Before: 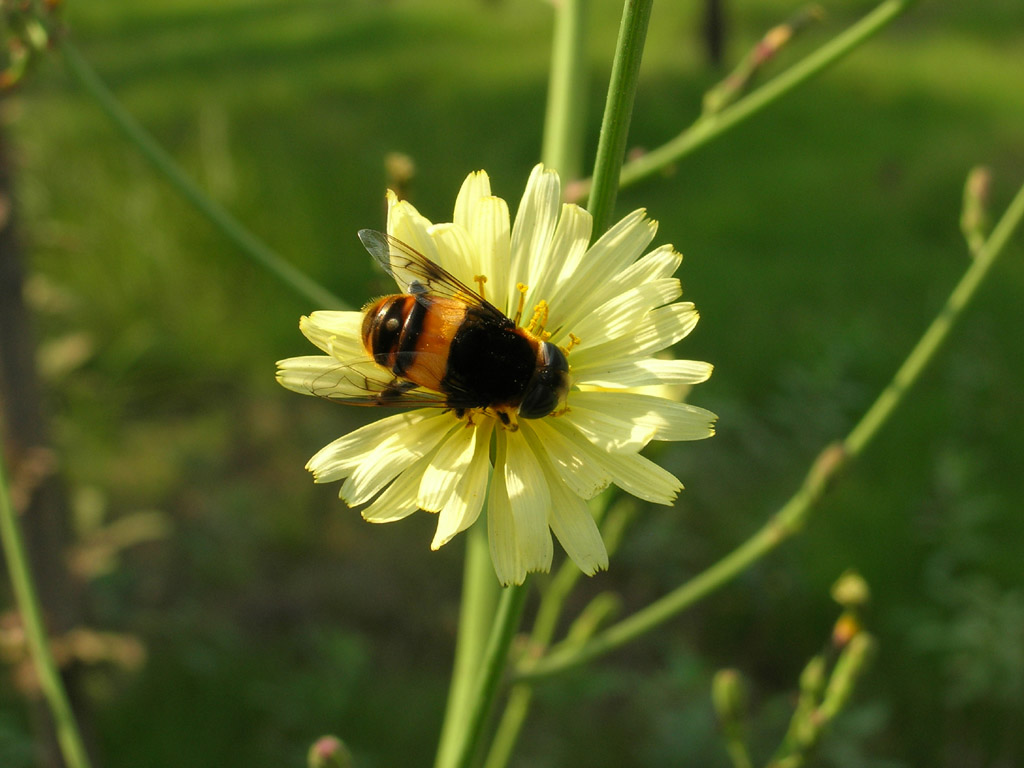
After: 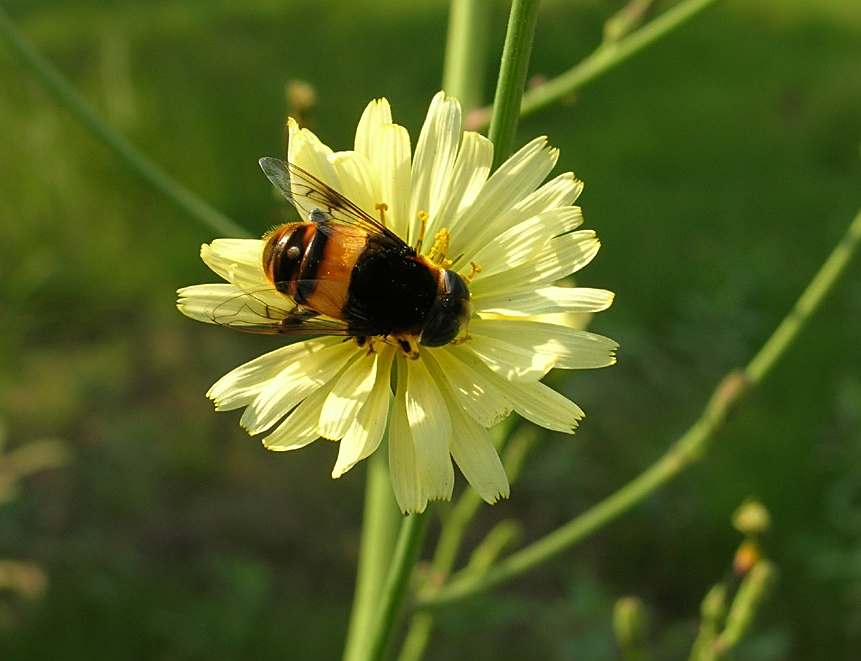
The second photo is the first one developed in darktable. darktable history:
crop and rotate: left 9.674%, top 9.473%, right 6.177%, bottom 4.409%
sharpen: on, module defaults
